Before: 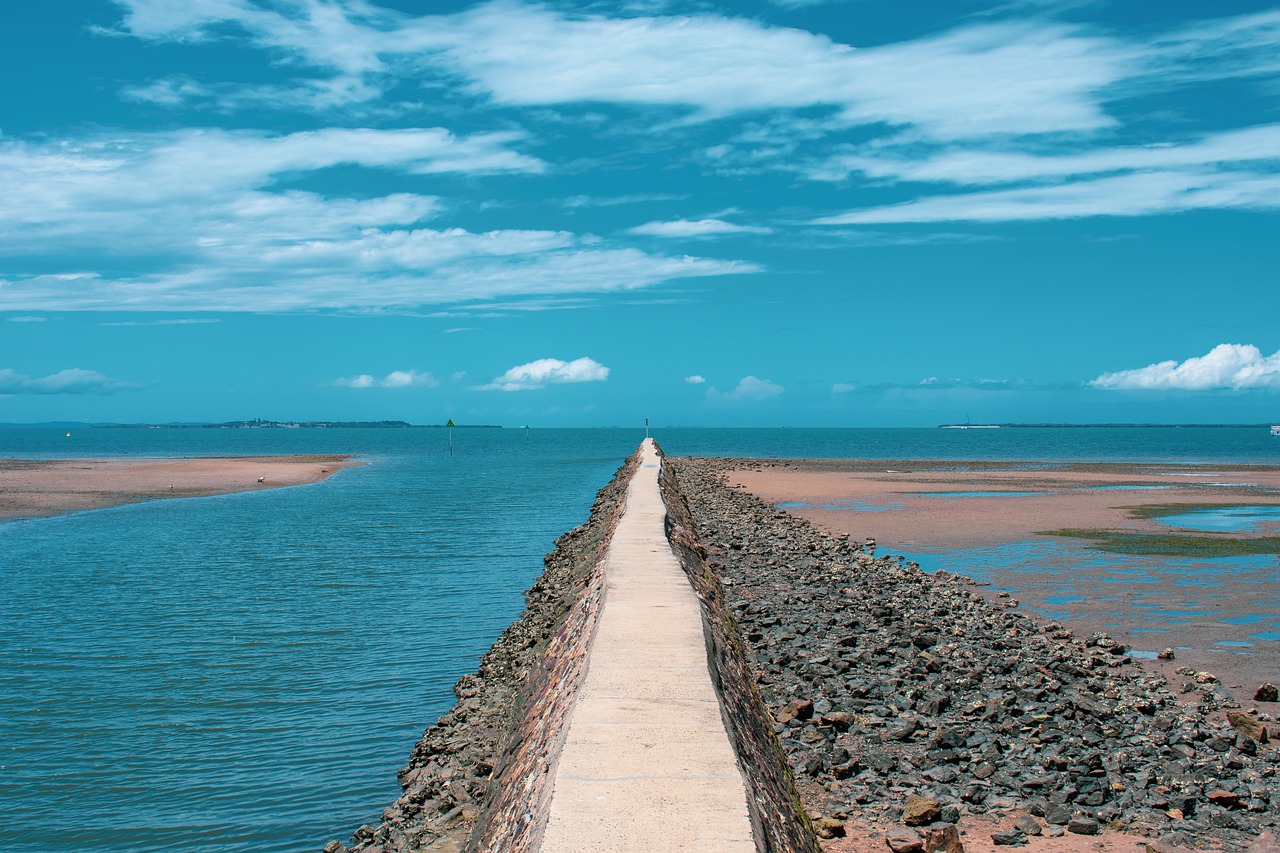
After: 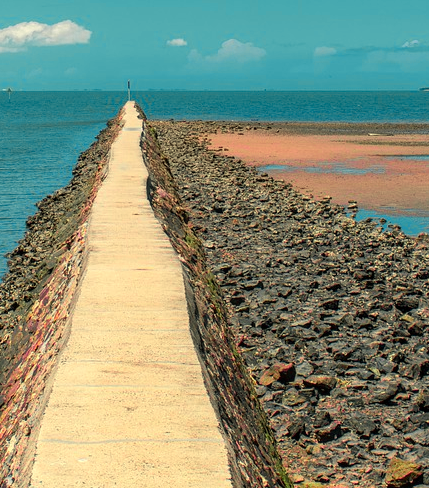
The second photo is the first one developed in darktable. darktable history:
crop: left 40.471%, top 39.541%, right 25.964%, bottom 3.152%
local contrast: detail 115%
color correction: highlights a* 2.64, highlights b* 22.85
color zones: curves: ch0 [(0, 0.533) (0.126, 0.533) (0.234, 0.533) (0.368, 0.357) (0.5, 0.5) (0.625, 0.5) (0.74, 0.637) (0.875, 0.5)]; ch1 [(0.004, 0.708) (0.129, 0.662) (0.25, 0.5) (0.375, 0.331) (0.496, 0.396) (0.625, 0.649) (0.739, 0.26) (0.875, 0.5) (1, 0.478)]; ch2 [(0, 0.409) (0.132, 0.403) (0.236, 0.558) (0.379, 0.448) (0.5, 0.5) (0.625, 0.5) (0.691, 0.39) (0.875, 0.5)], mix 19.33%
